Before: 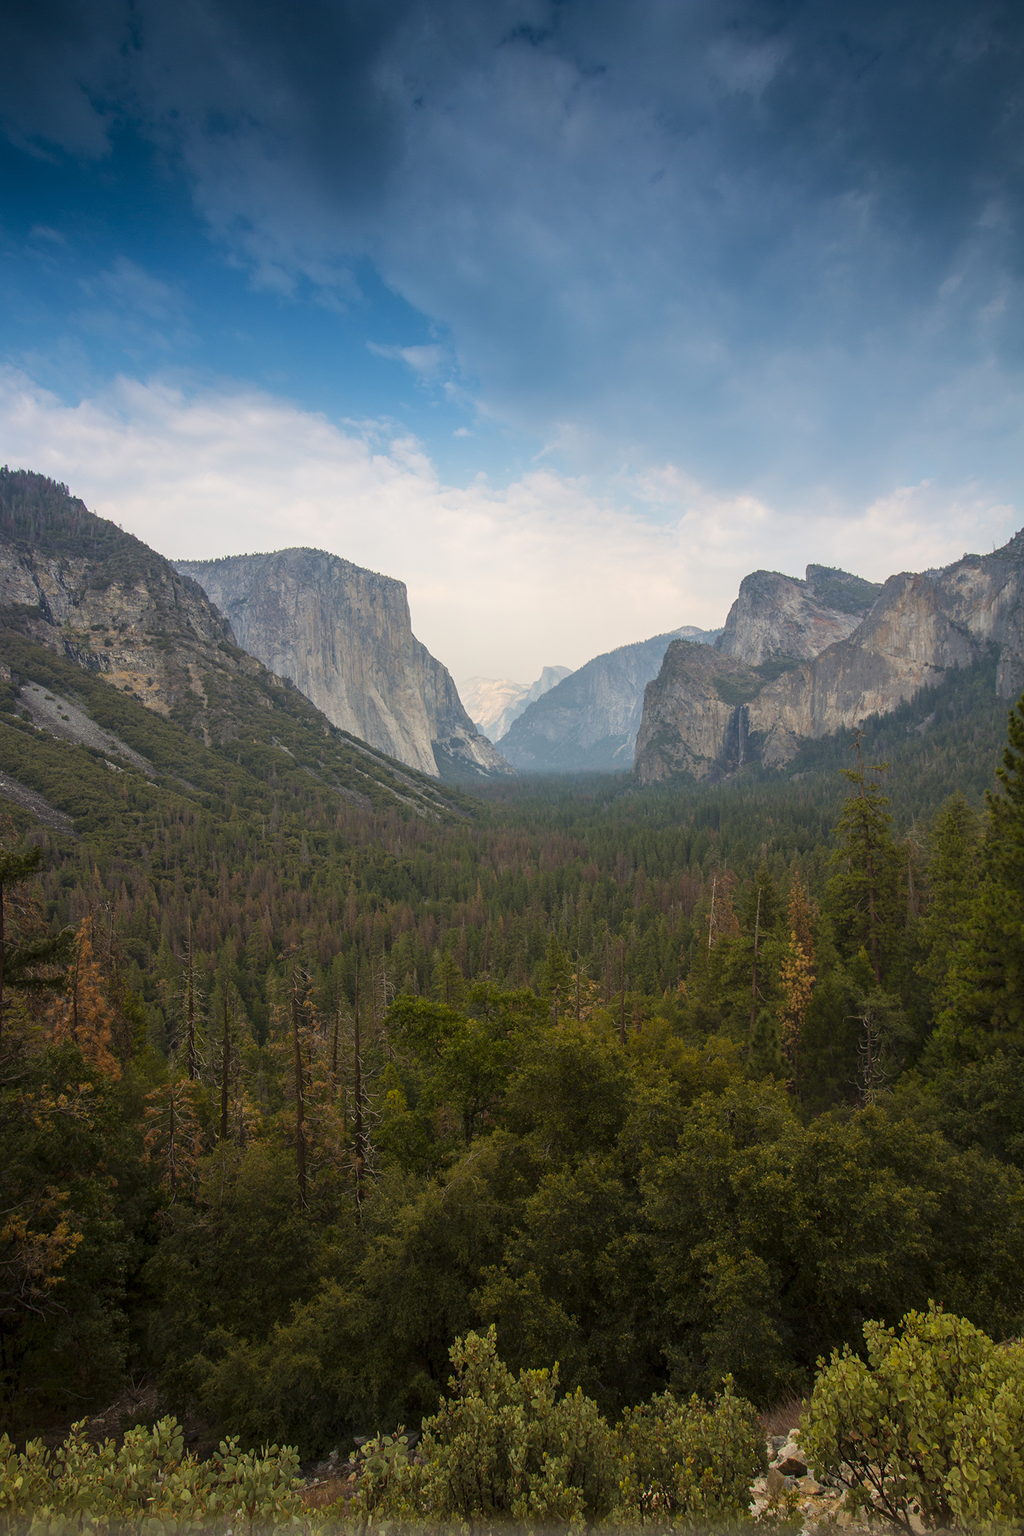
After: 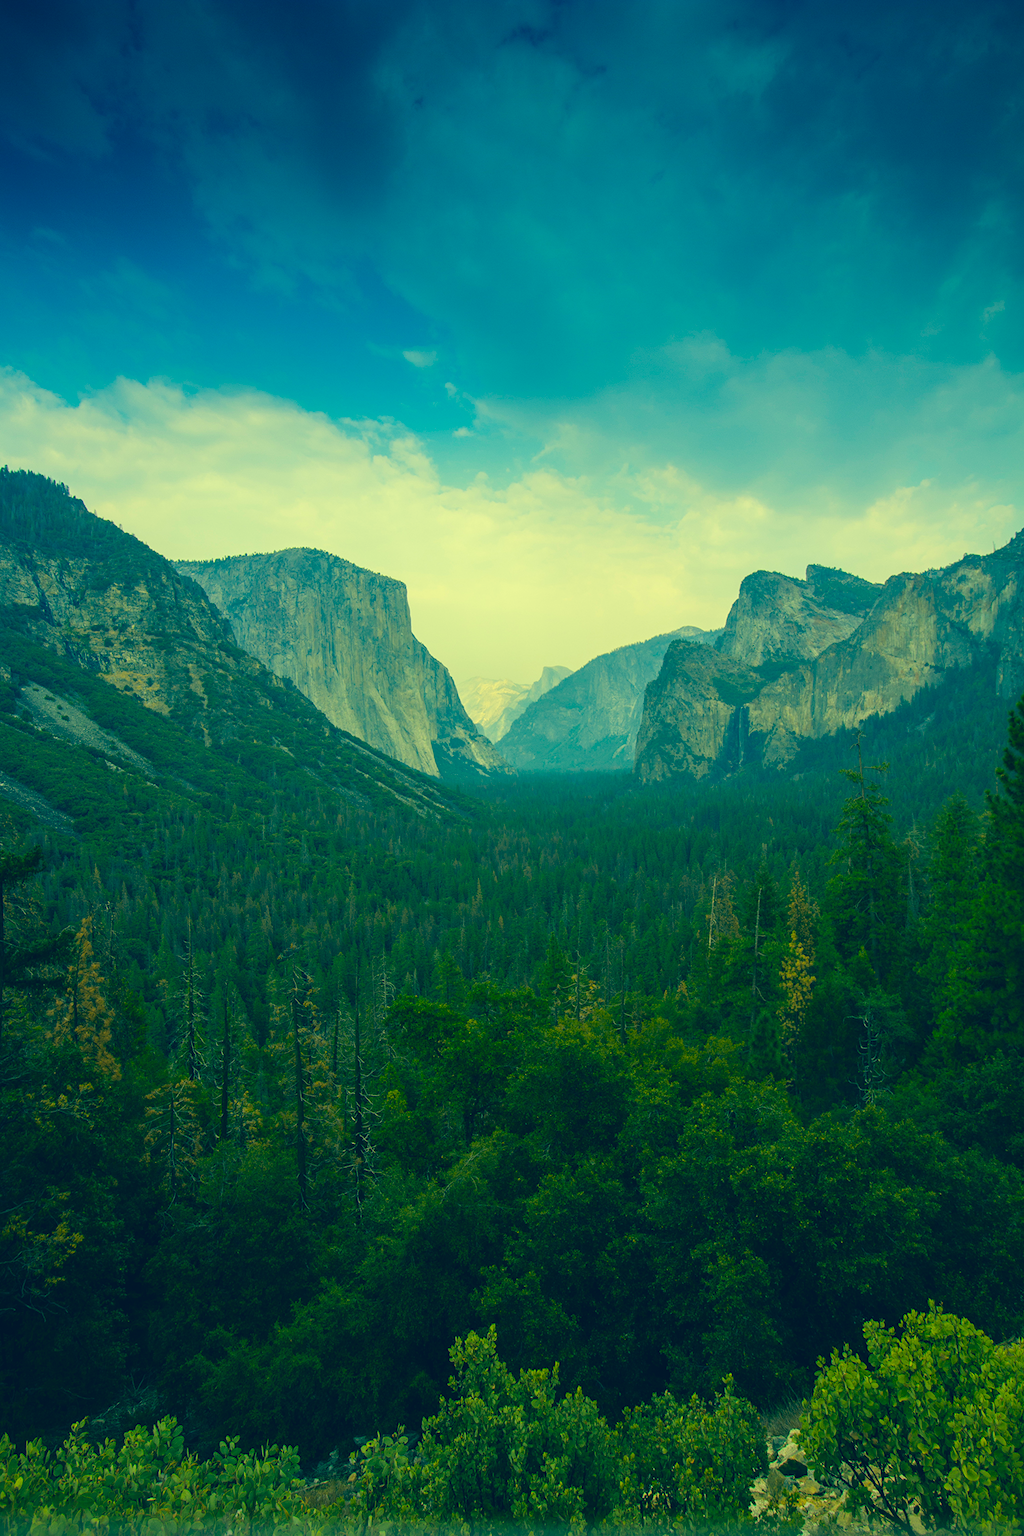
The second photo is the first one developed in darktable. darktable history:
color correction: highlights a* -16.09, highlights b* 39.78, shadows a* -39.88, shadows b* -26.7
